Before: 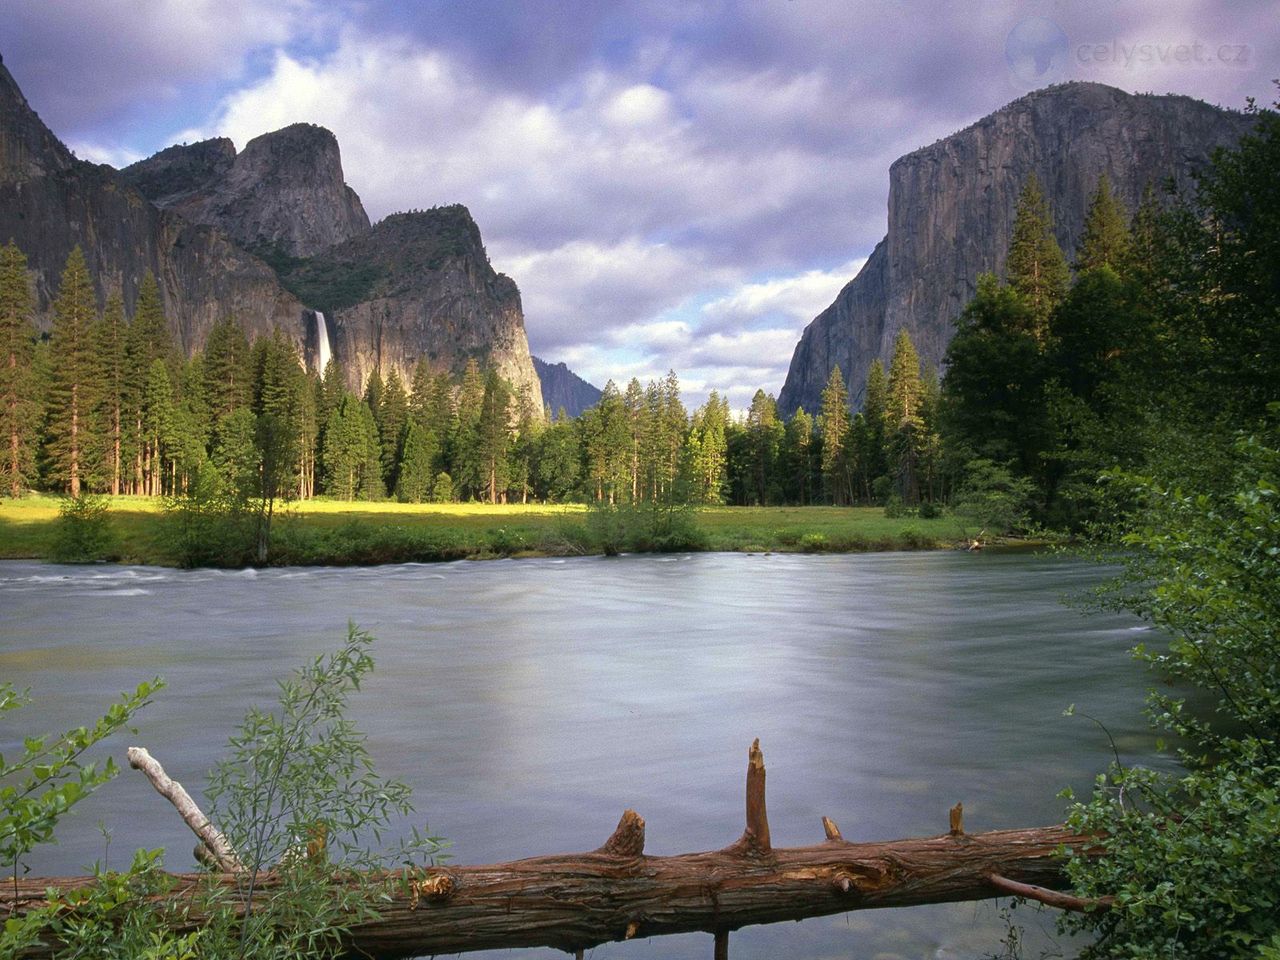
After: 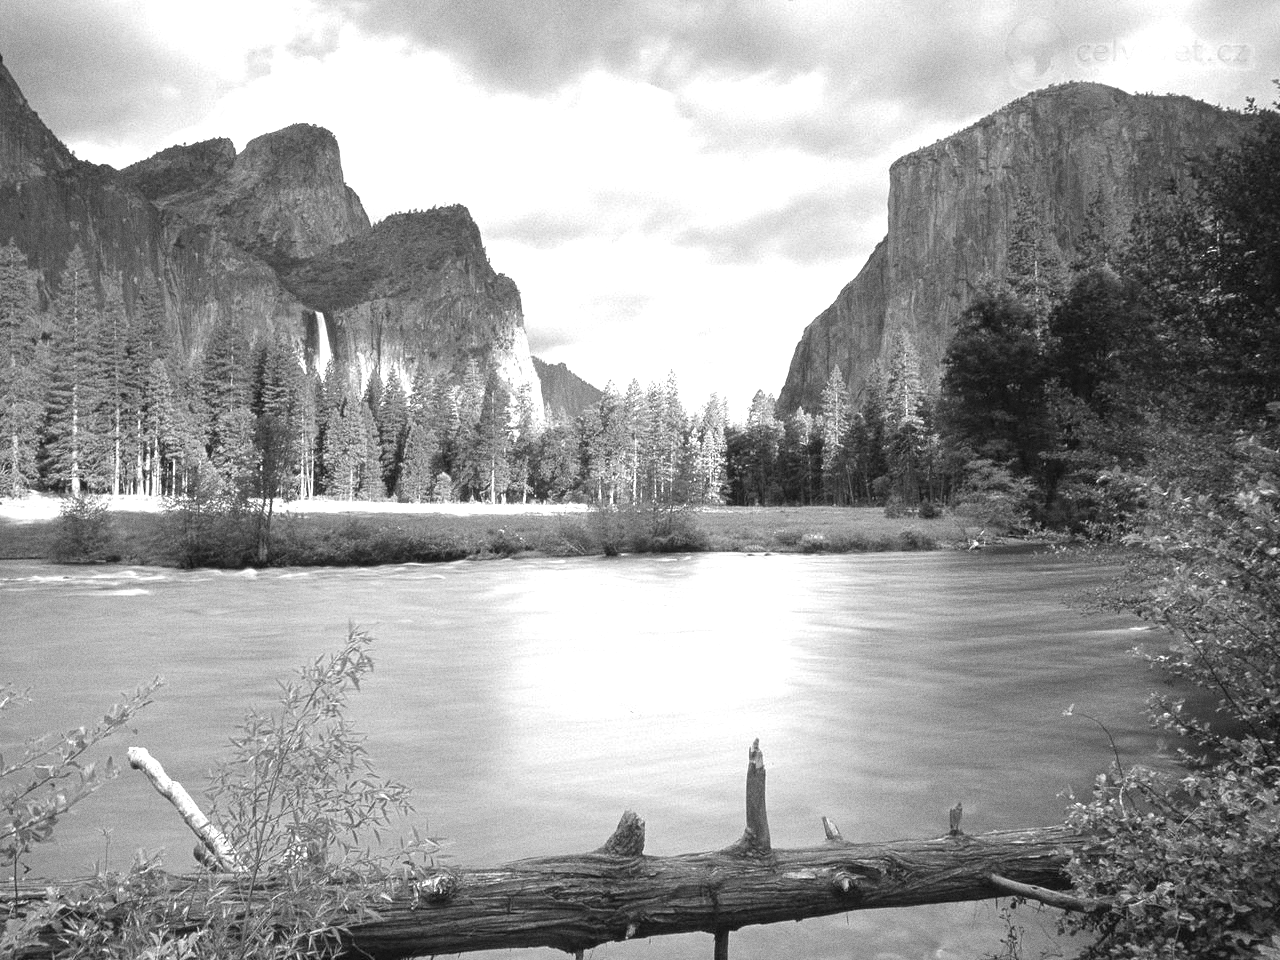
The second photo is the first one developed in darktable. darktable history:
grain: coarseness 0.47 ISO
exposure: exposure 1.16 EV, compensate exposure bias true, compensate highlight preservation false
monochrome: on, module defaults
color balance rgb: global vibrance 42.74%
sharpen: radius 2.883, amount 0.868, threshold 47.523
